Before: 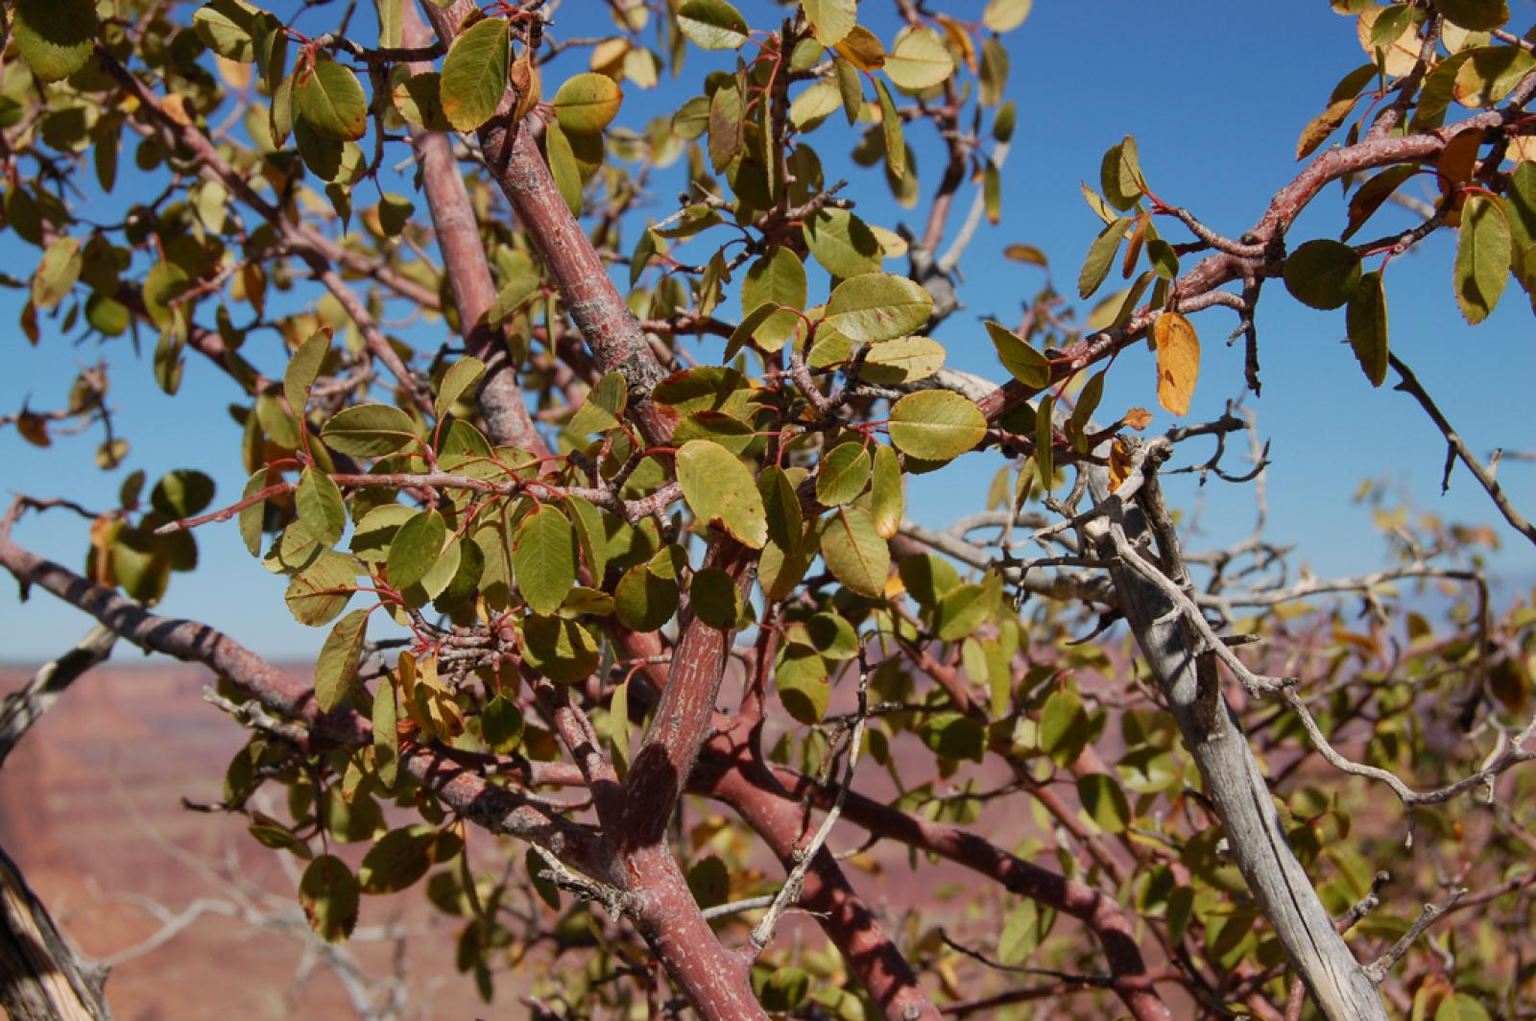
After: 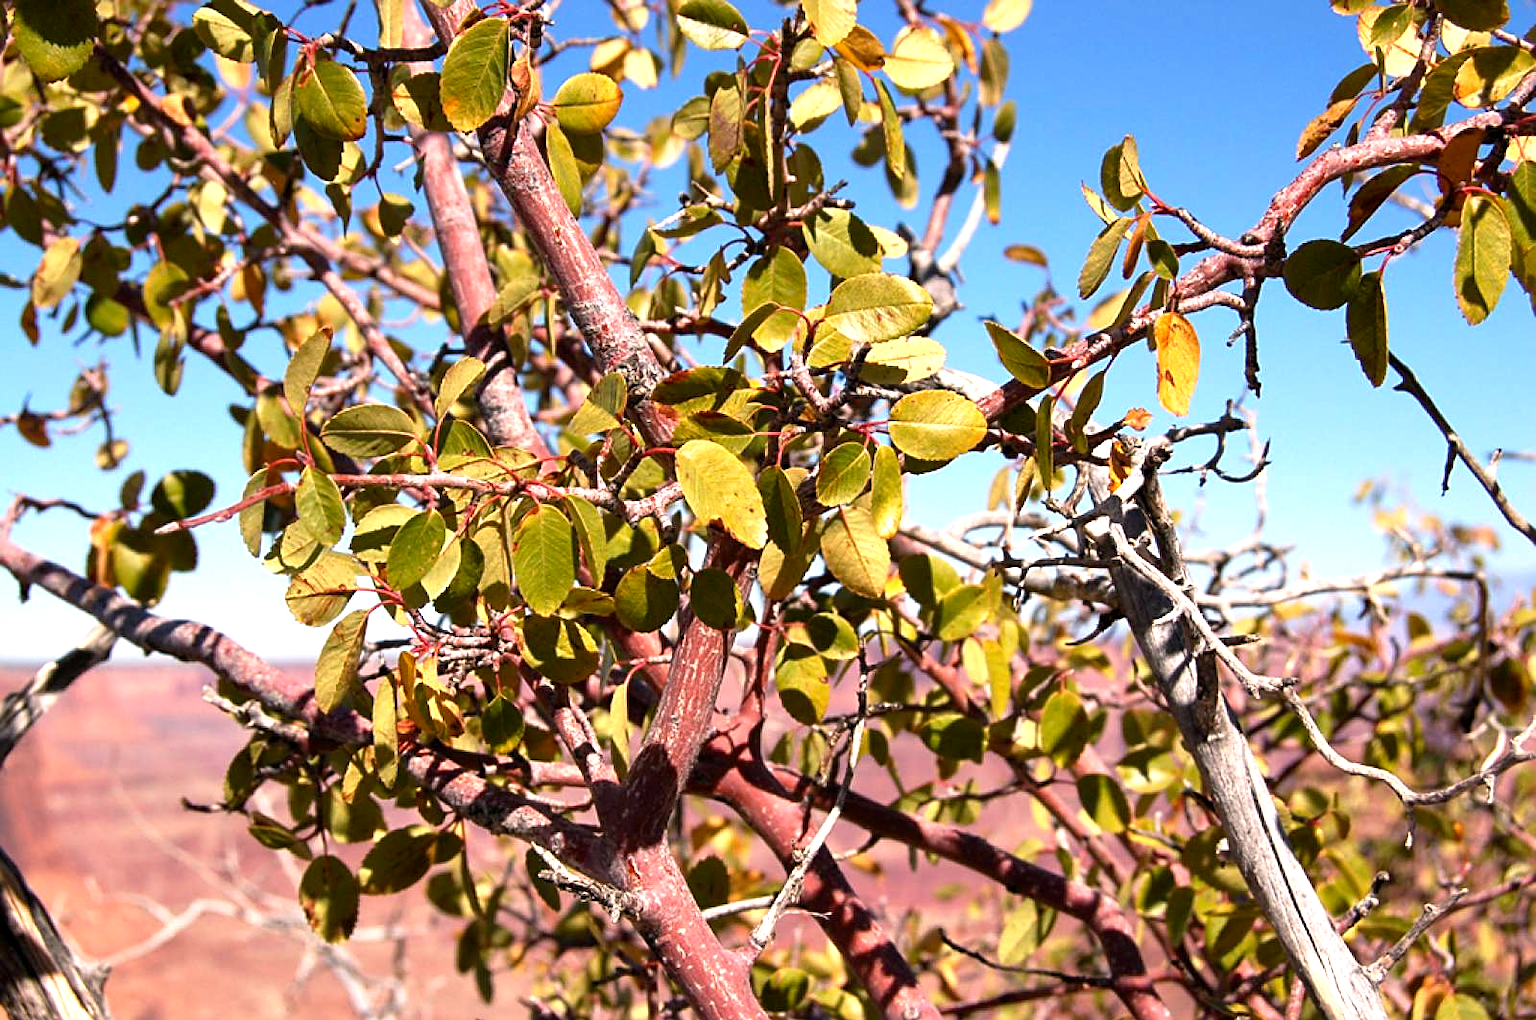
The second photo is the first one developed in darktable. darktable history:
sharpen: on, module defaults
color balance rgb: power › chroma 1.014%, power › hue 253.06°, highlights gain › chroma 2.44%, highlights gain › hue 36.66°, global offset › luminance -0.51%, linear chroma grading › global chroma 8.835%, perceptual saturation grading › global saturation 0.659%, contrast 14.806%
exposure: black level correction 0, exposure 1 EV, compensate highlight preservation false
crop: bottom 0.057%
